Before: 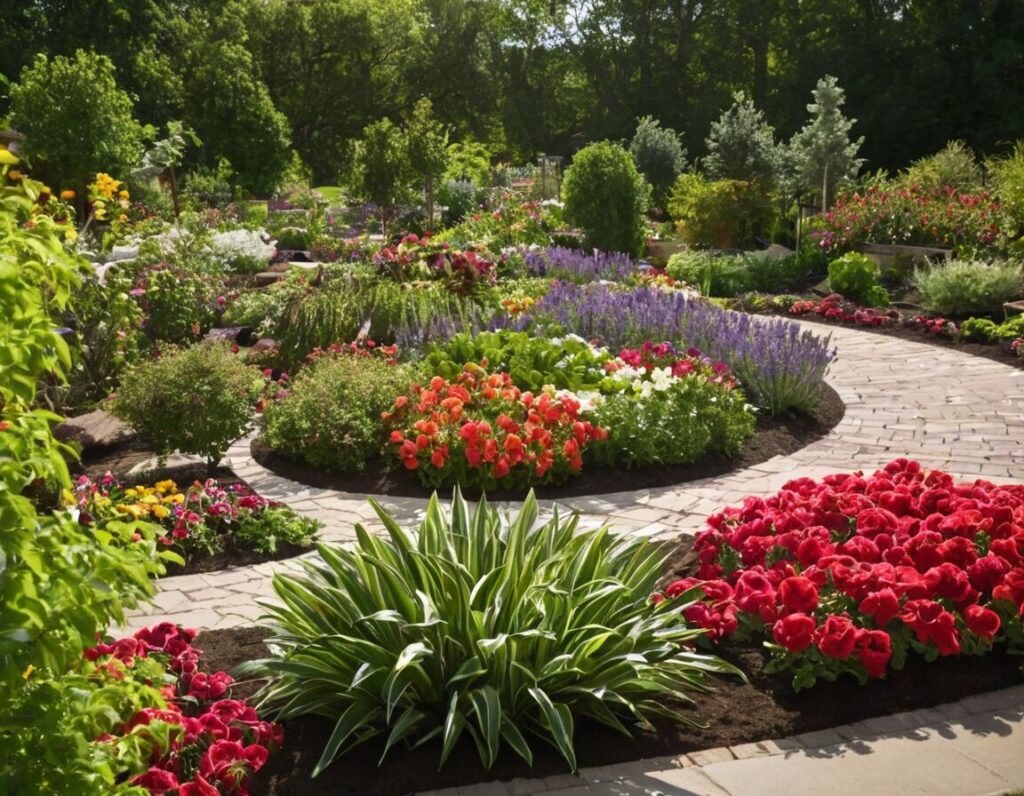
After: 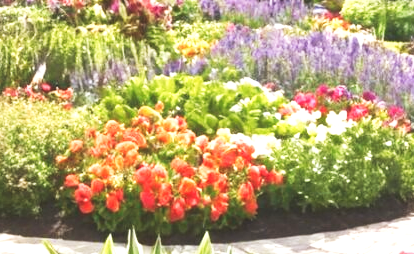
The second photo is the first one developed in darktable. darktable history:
crop: left 31.751%, top 32.172%, right 27.8%, bottom 35.83%
exposure: black level correction 0, exposure 1.2 EV, compensate exposure bias true, compensate highlight preservation false
tone curve: curves: ch0 [(0, 0) (0.003, 0.156) (0.011, 0.156) (0.025, 0.161) (0.044, 0.164) (0.069, 0.178) (0.1, 0.201) (0.136, 0.229) (0.177, 0.263) (0.224, 0.301) (0.277, 0.355) (0.335, 0.415) (0.399, 0.48) (0.468, 0.561) (0.543, 0.647) (0.623, 0.735) (0.709, 0.819) (0.801, 0.893) (0.898, 0.953) (1, 1)], preserve colors none
